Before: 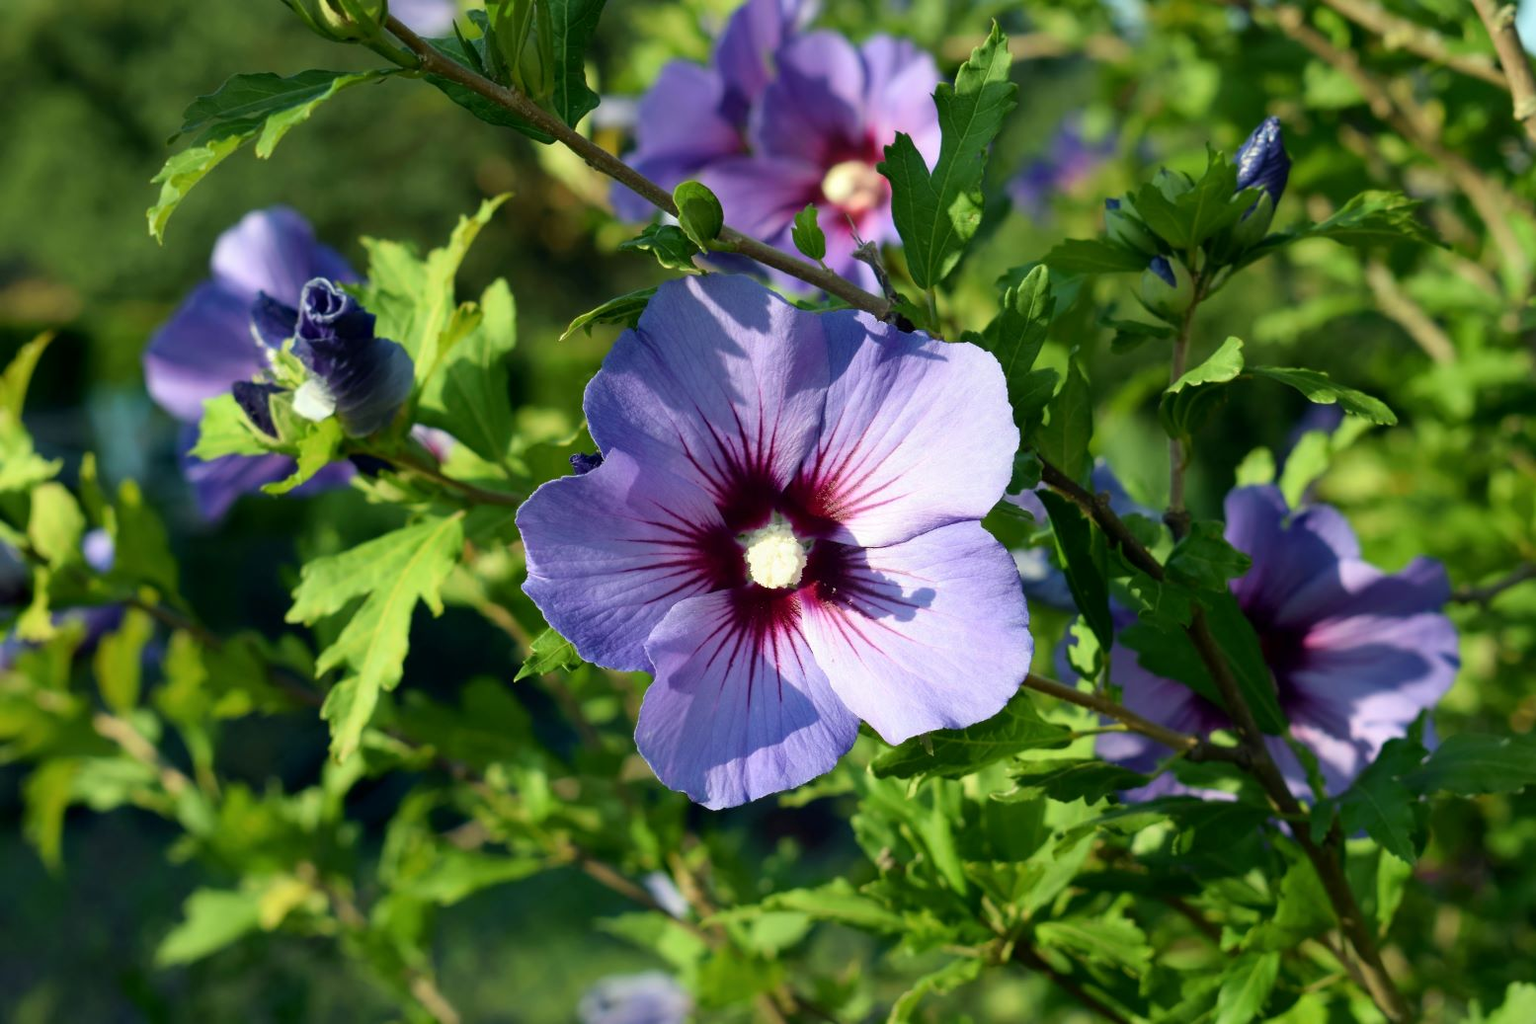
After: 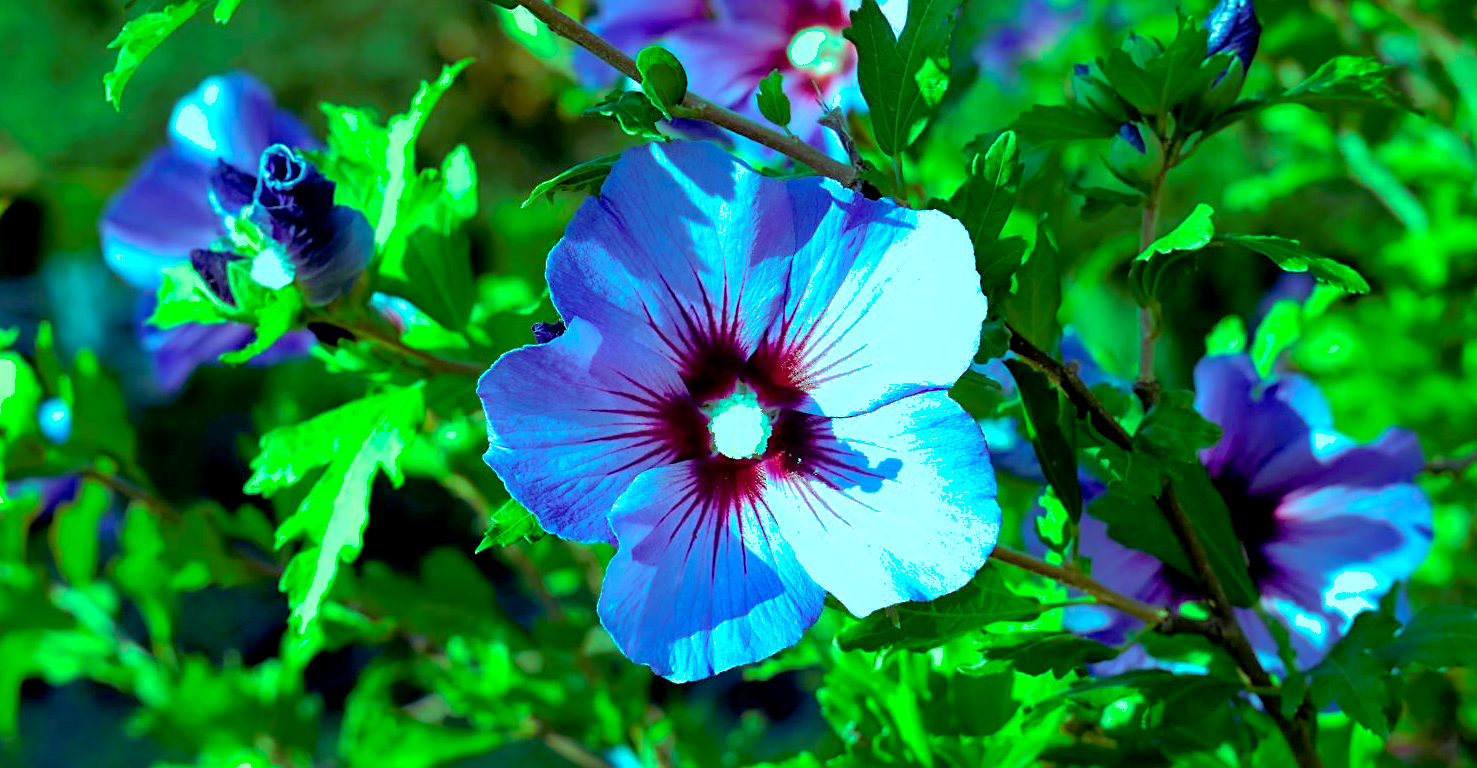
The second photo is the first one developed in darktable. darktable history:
crop and rotate: left 2.991%, top 13.302%, right 1.981%, bottom 12.636%
color balance rgb: shadows lift › luminance 0.49%, shadows lift › chroma 6.83%, shadows lift › hue 300.29°, power › hue 208.98°, highlights gain › luminance 20.24%, highlights gain › chroma 13.17%, highlights gain › hue 173.85°, perceptual saturation grading › global saturation 18.05%
shadows and highlights: on, module defaults
color calibration: illuminant F (fluorescent), F source F9 (Cool White Deluxe 4150 K) – high CRI, x 0.374, y 0.373, temperature 4158.34 K
exposure: black level correction 0.005, exposure 0.417 EV, compensate highlight preservation false
sharpen: on, module defaults
